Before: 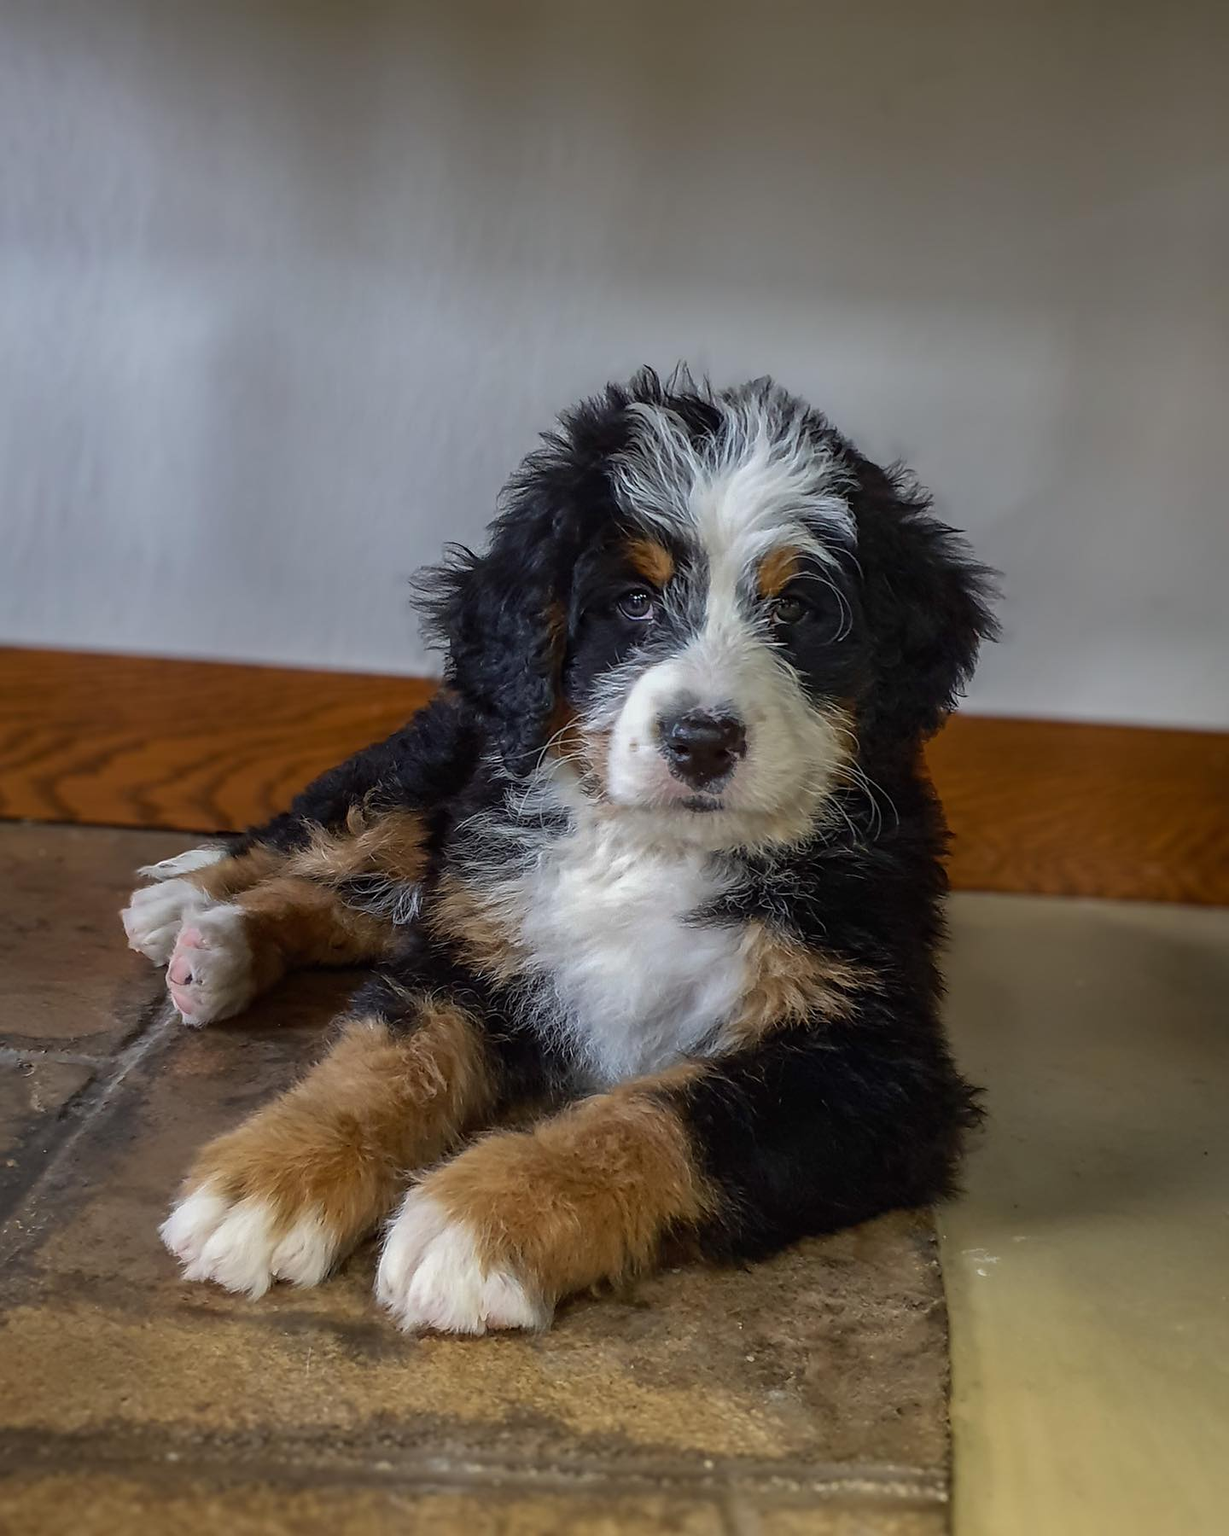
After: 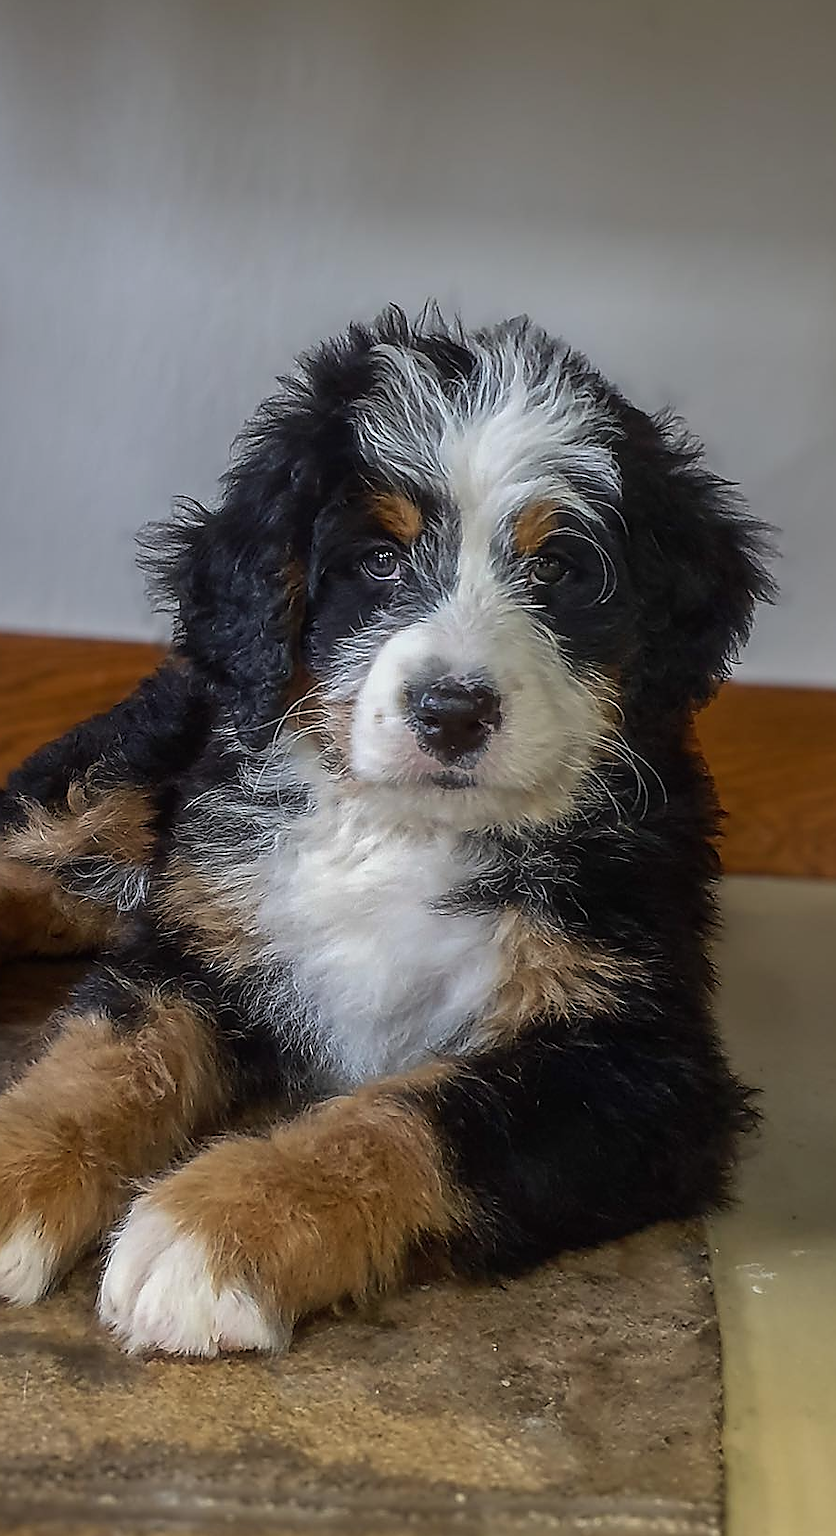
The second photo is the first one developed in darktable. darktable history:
tone equalizer: on, module defaults
crop and rotate: left 23.246%, top 5.623%, right 14.113%, bottom 2.353%
haze removal: strength -0.098, compatibility mode true, adaptive false
sharpen: radius 1.376, amount 1.246, threshold 0.707
